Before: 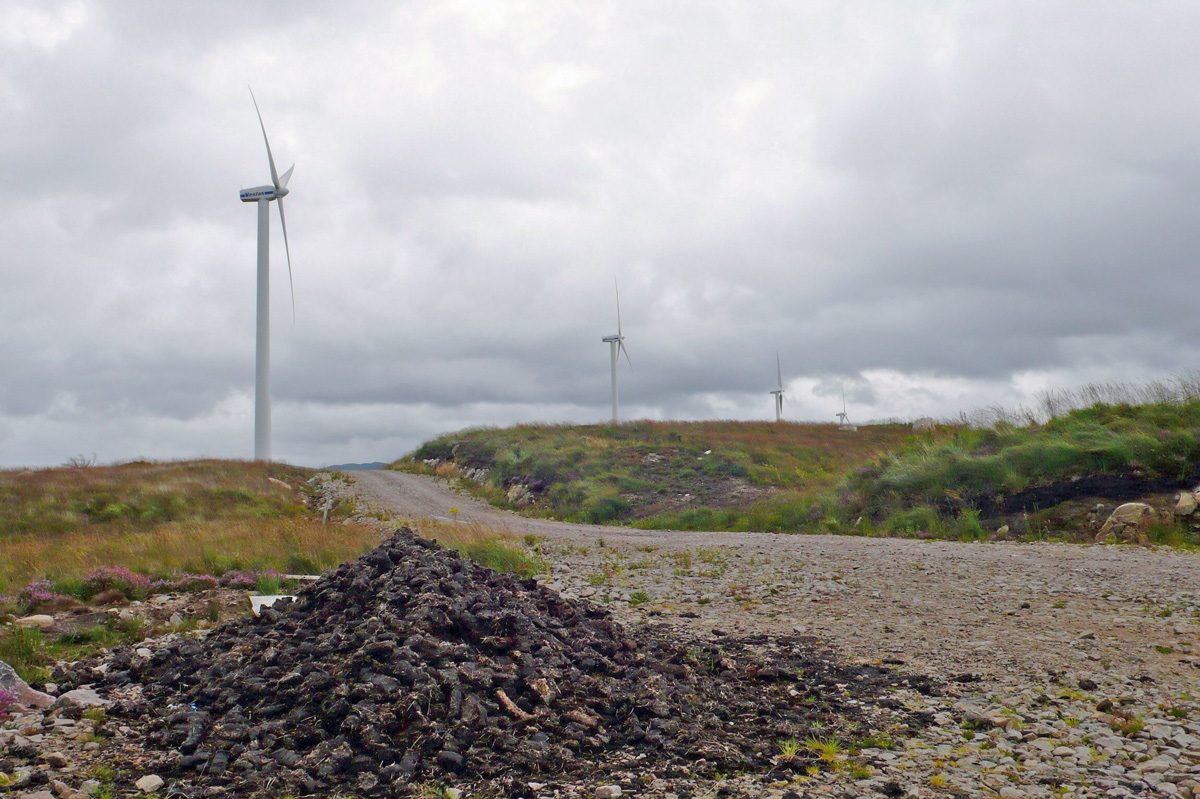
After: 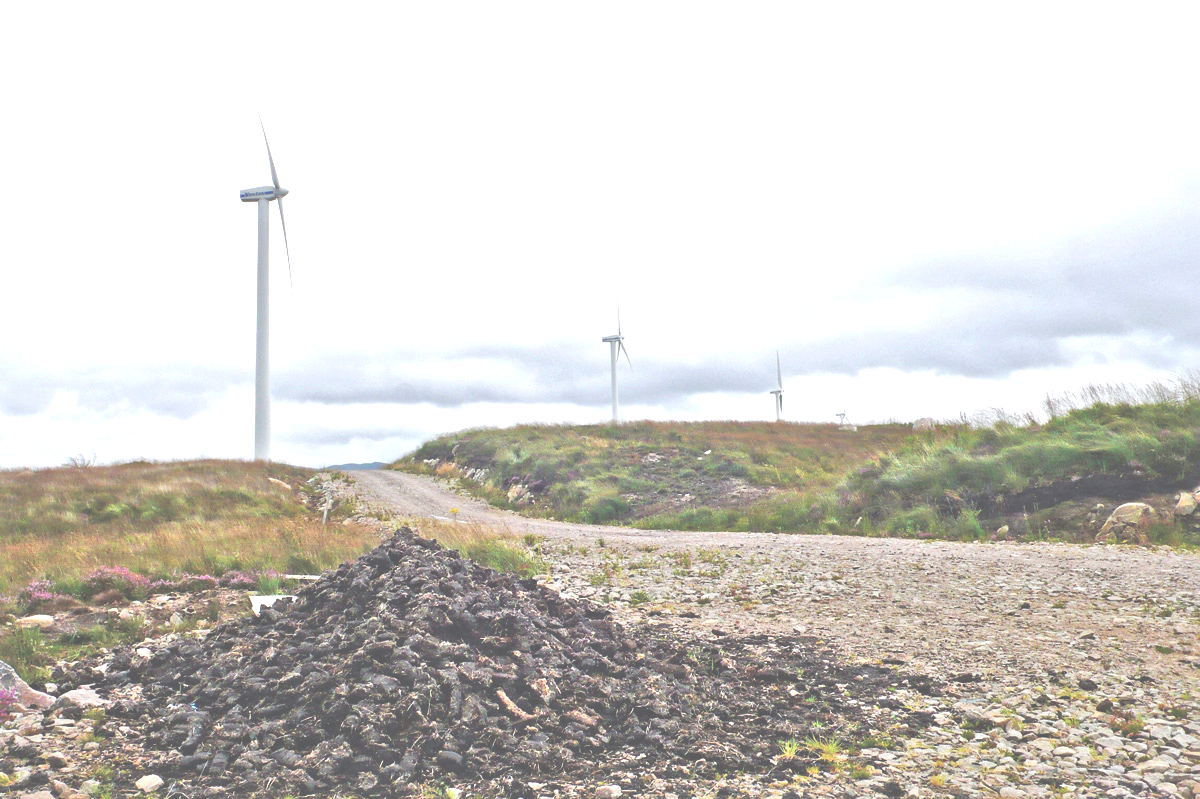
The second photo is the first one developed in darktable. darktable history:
local contrast: mode bilateral grid, contrast 20, coarseness 20, detail 150%, midtone range 0.2
levels: levels [0, 0.43, 0.859]
exposure: black level correction -0.071, exposure 0.5 EV, compensate highlight preservation false
